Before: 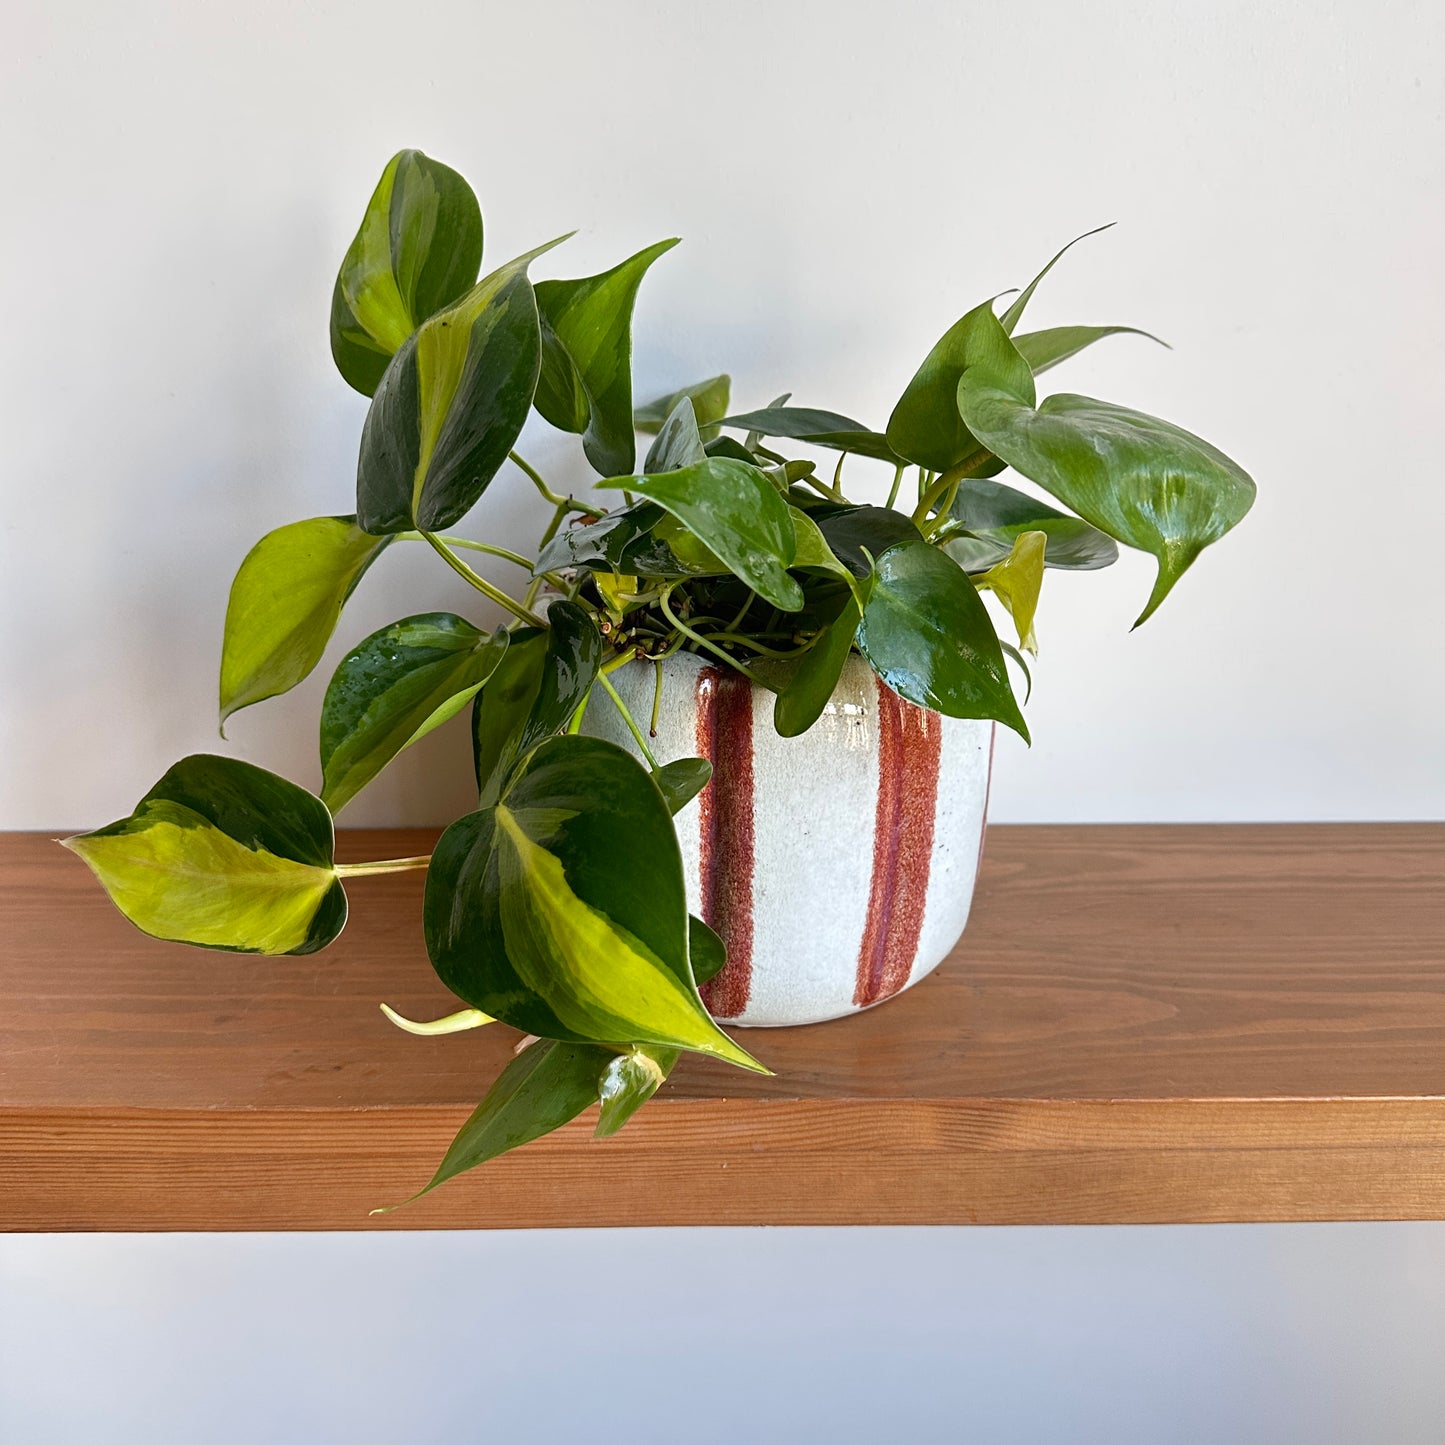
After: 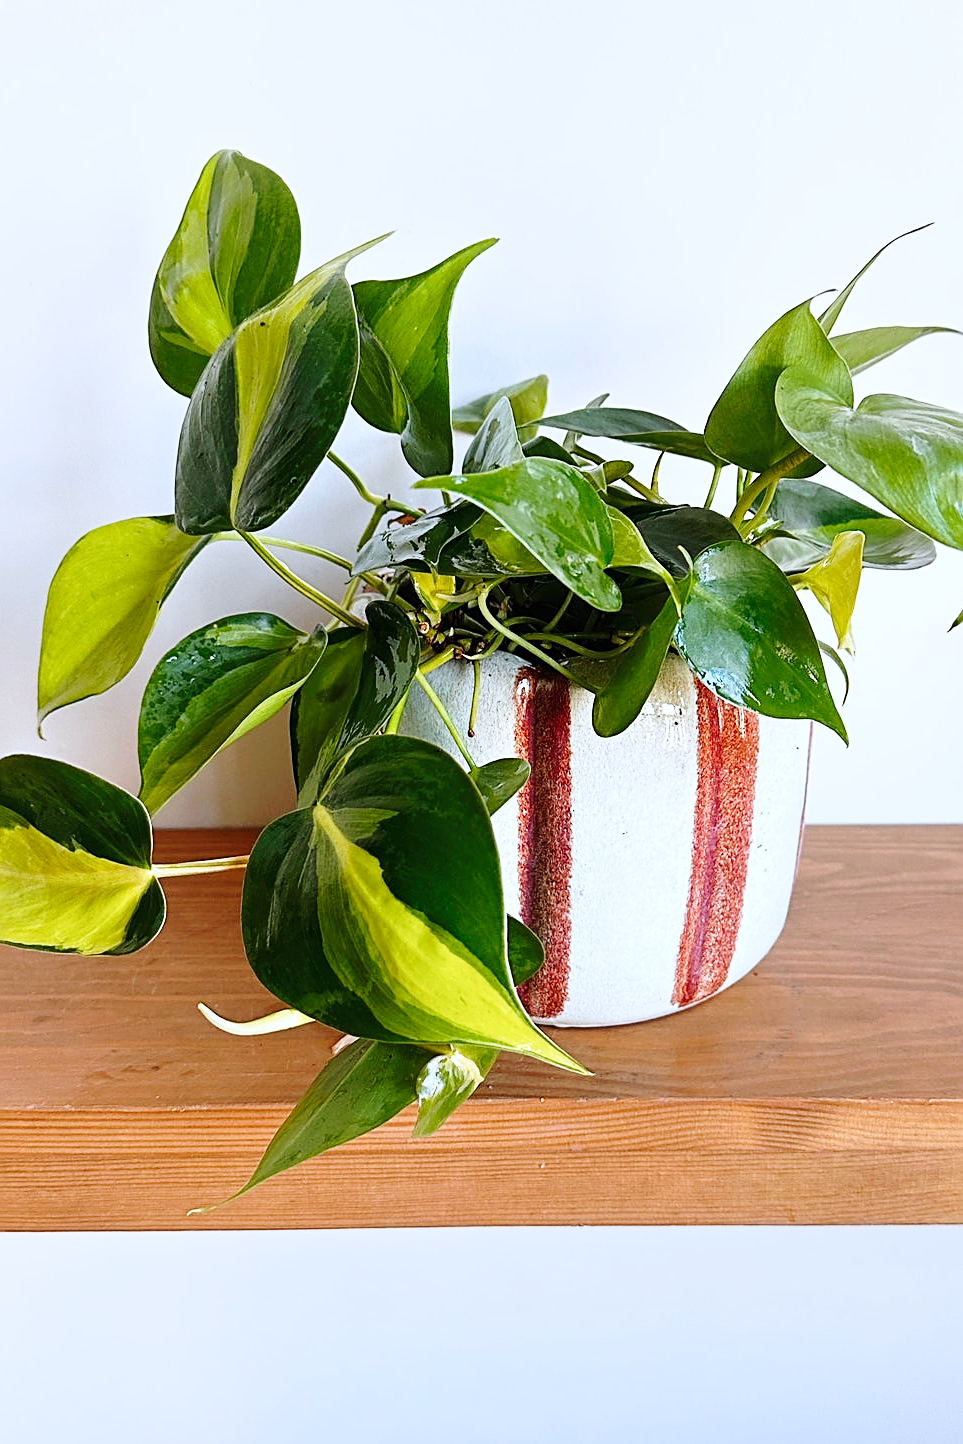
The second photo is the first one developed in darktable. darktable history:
base curve: curves: ch0 [(0, 0) (0.028, 0.03) (0.121, 0.232) (0.46, 0.748) (0.859, 0.968) (1, 1)], preserve colors none
crop and rotate: left 12.648%, right 20.685%
color correction: highlights a* -0.772, highlights b* -8.92
sharpen: on, module defaults
